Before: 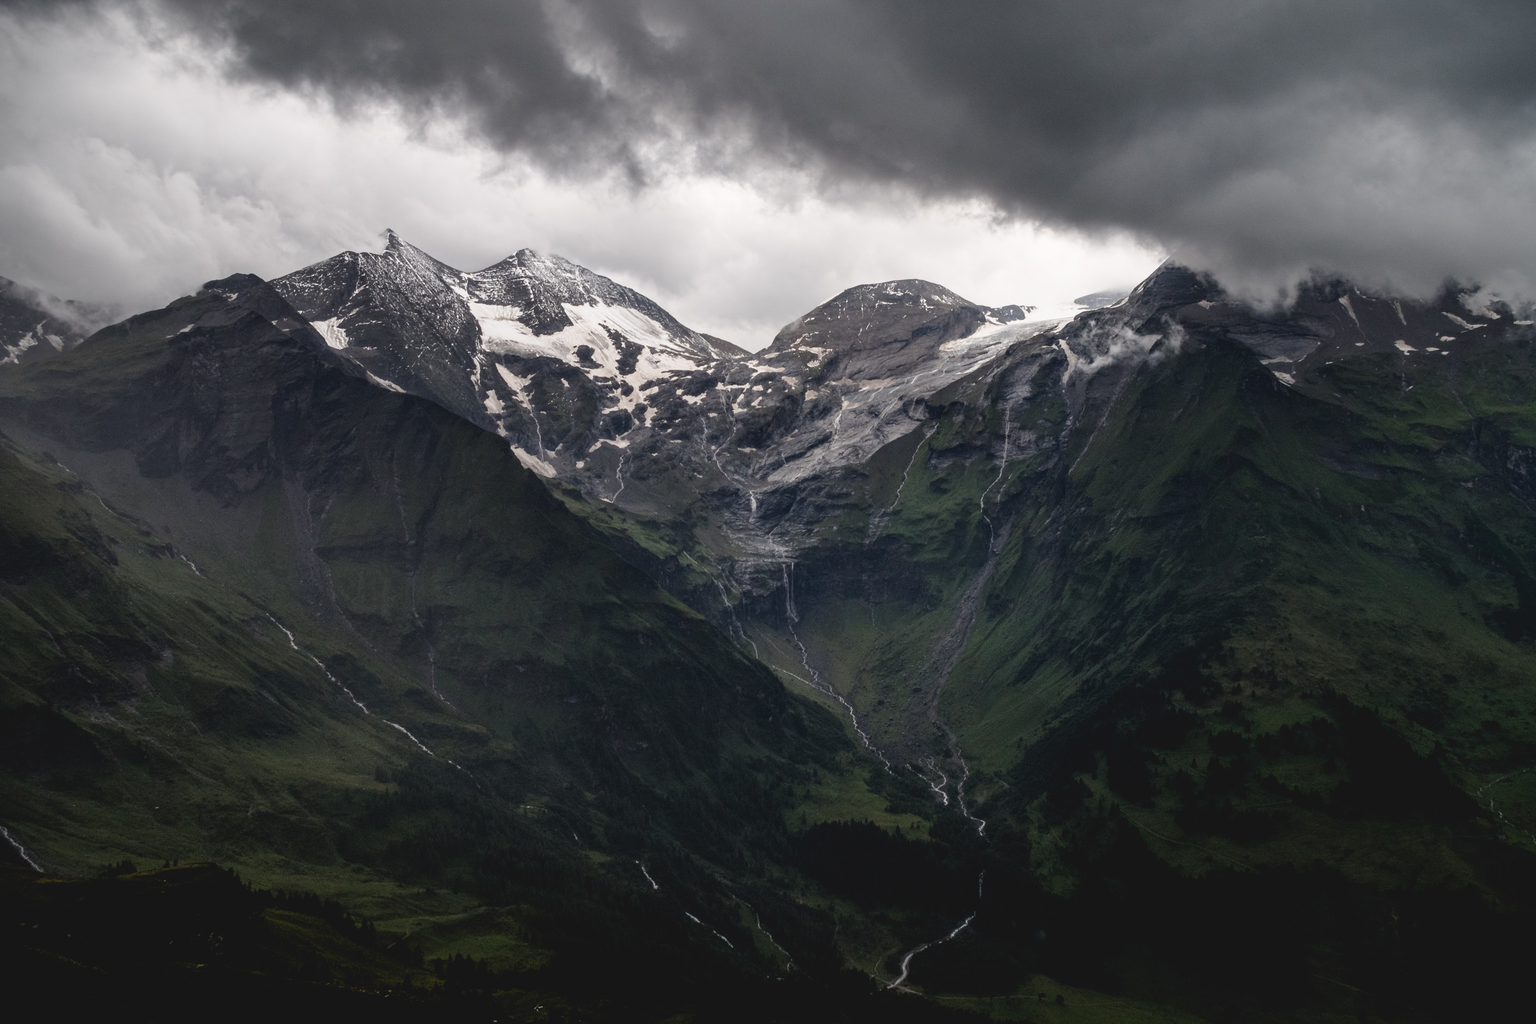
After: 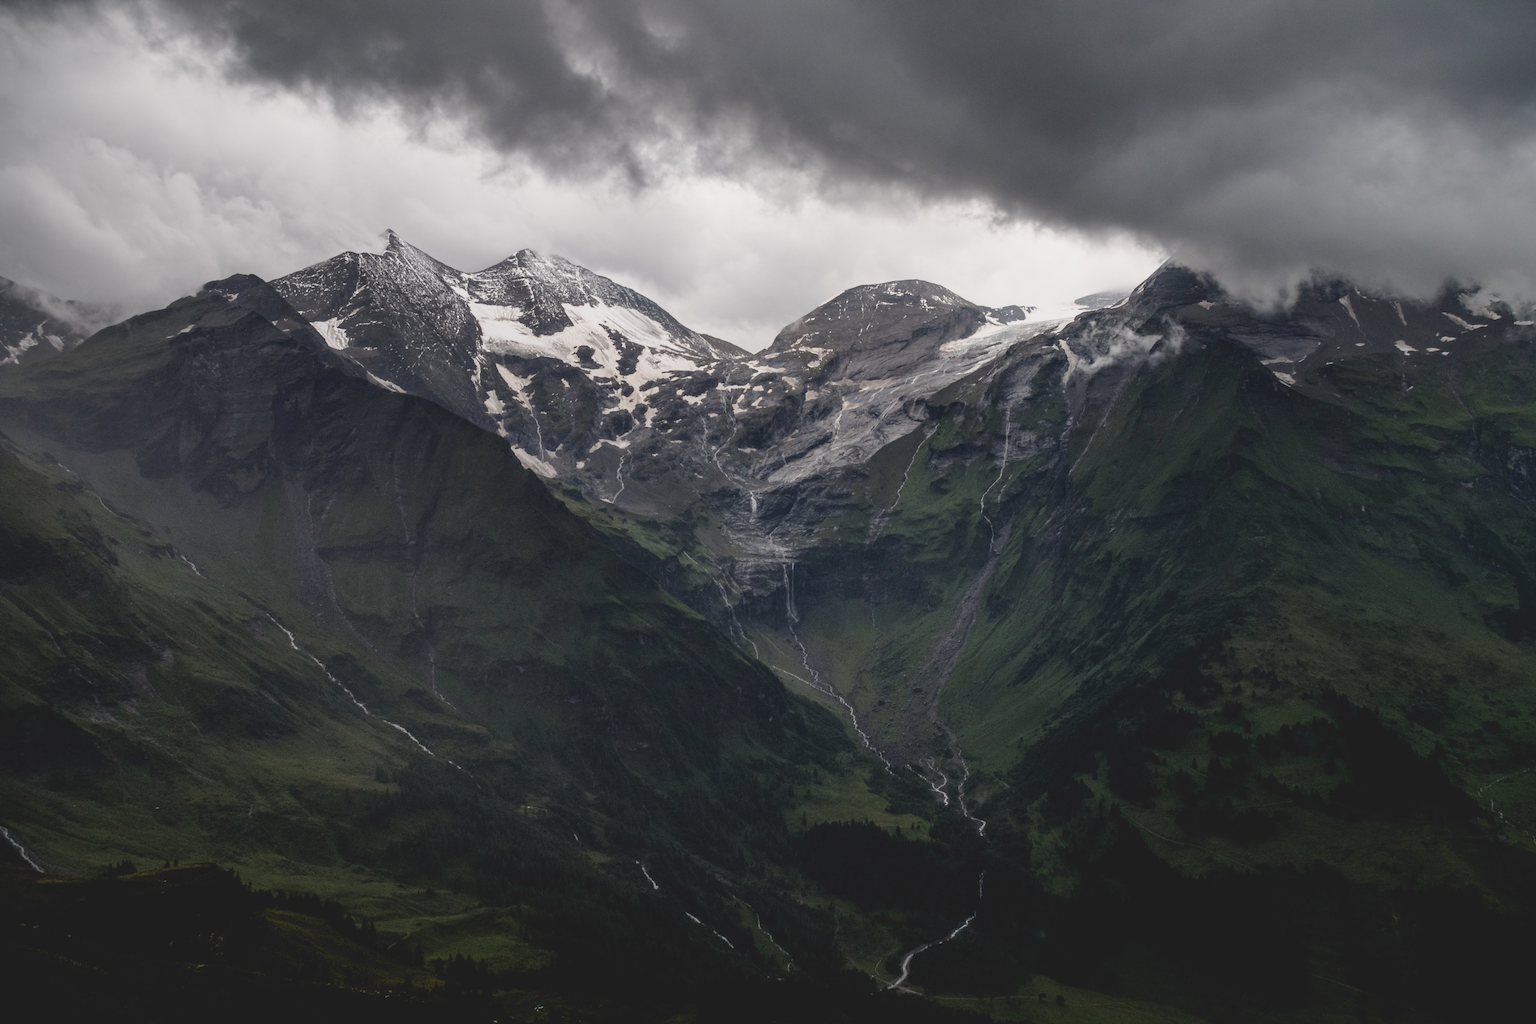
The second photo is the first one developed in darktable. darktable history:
white balance: emerald 1
contrast brightness saturation: contrast -0.1, saturation -0.1
